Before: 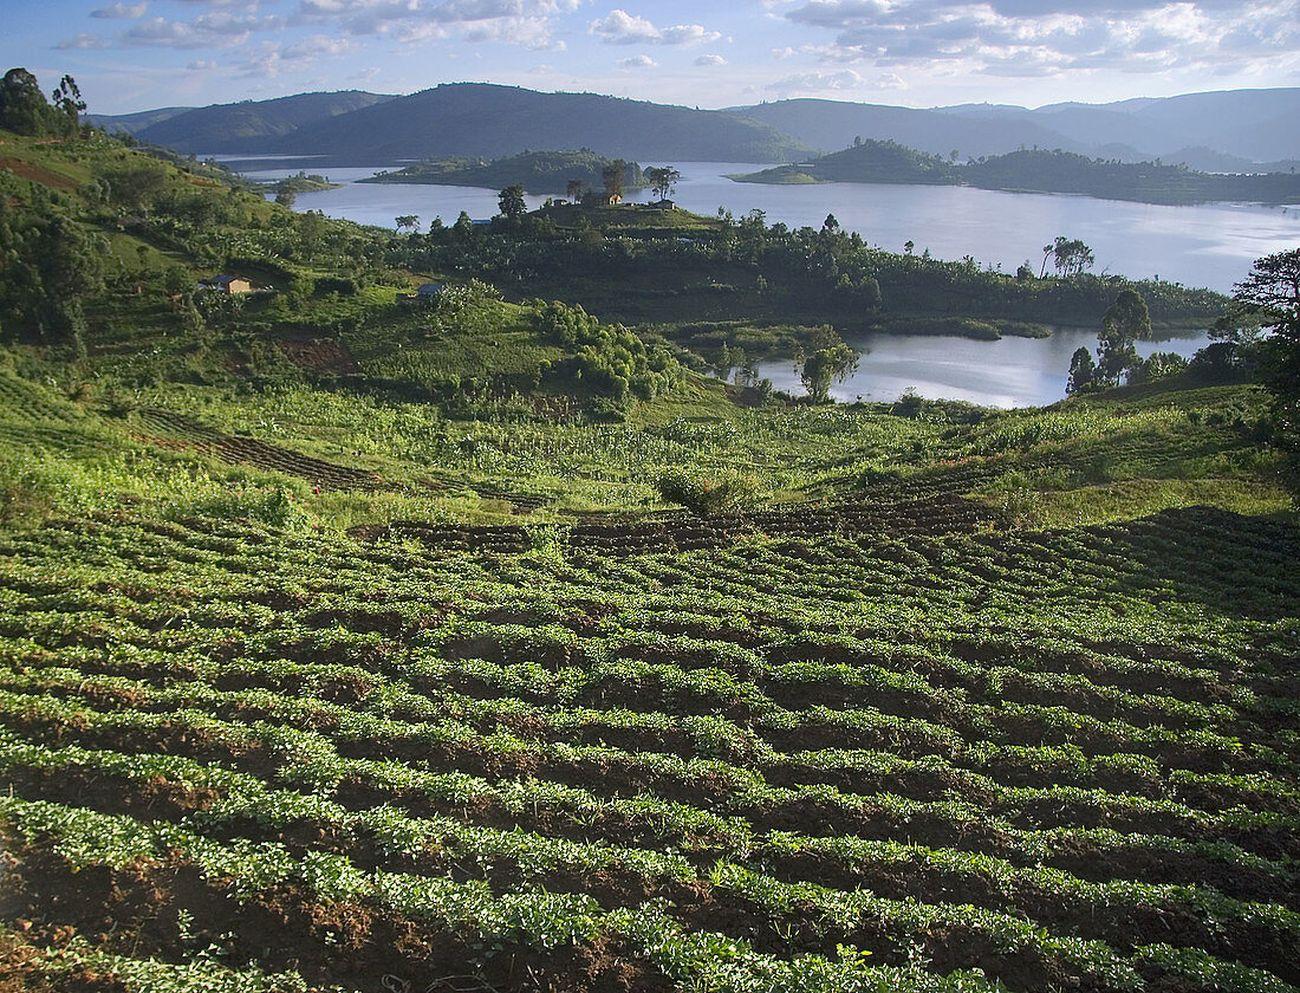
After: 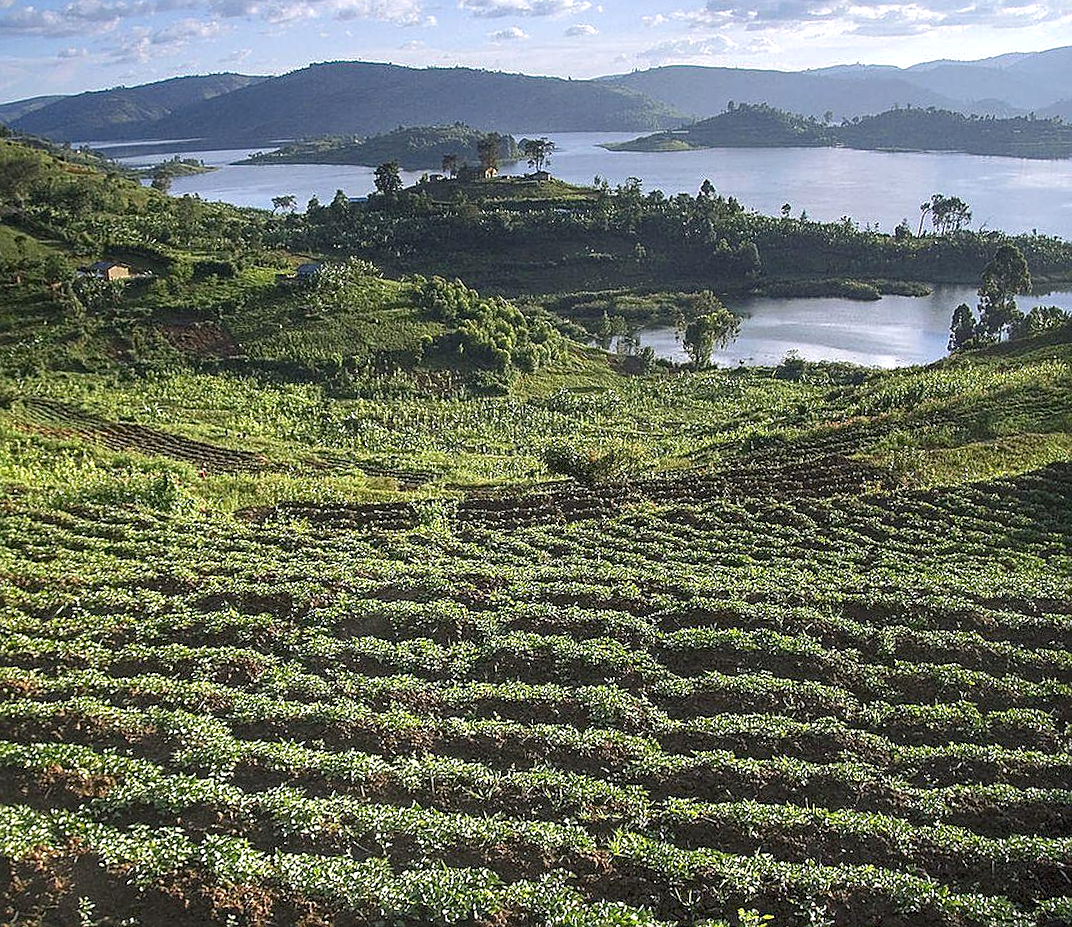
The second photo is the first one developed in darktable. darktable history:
crop: left 8.026%, right 7.374%
sharpen: on, module defaults
local contrast: detail 130%
exposure: exposure 0.2 EV, compensate highlight preservation false
rotate and perspective: rotation -2°, crop left 0.022, crop right 0.978, crop top 0.049, crop bottom 0.951
